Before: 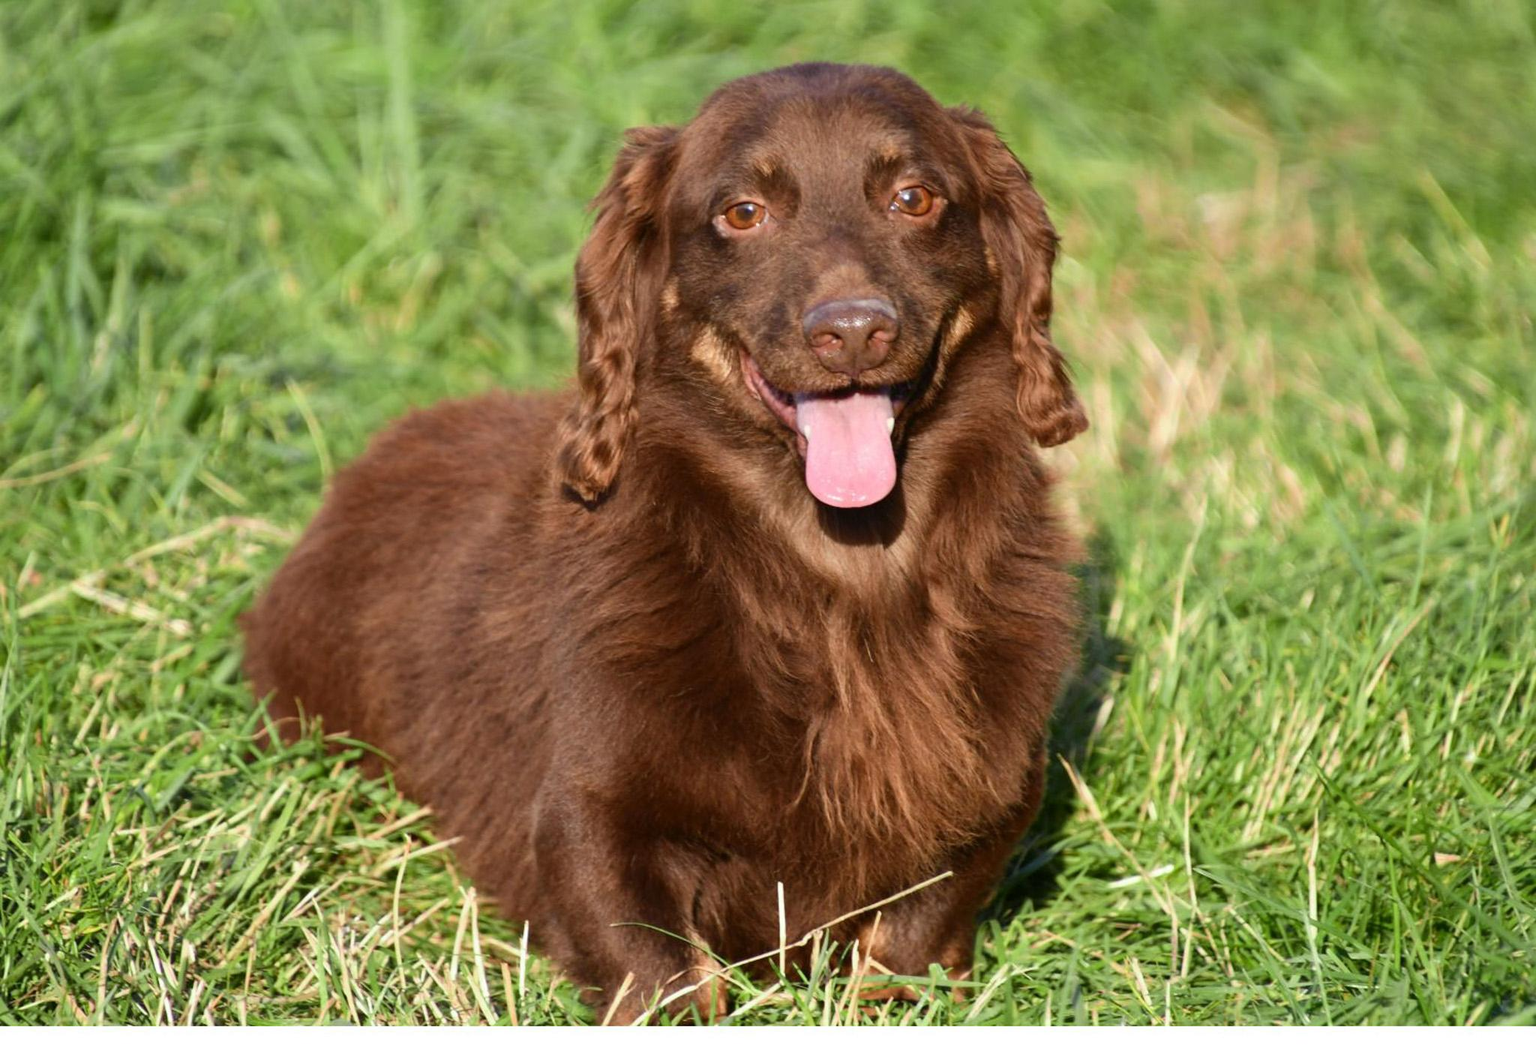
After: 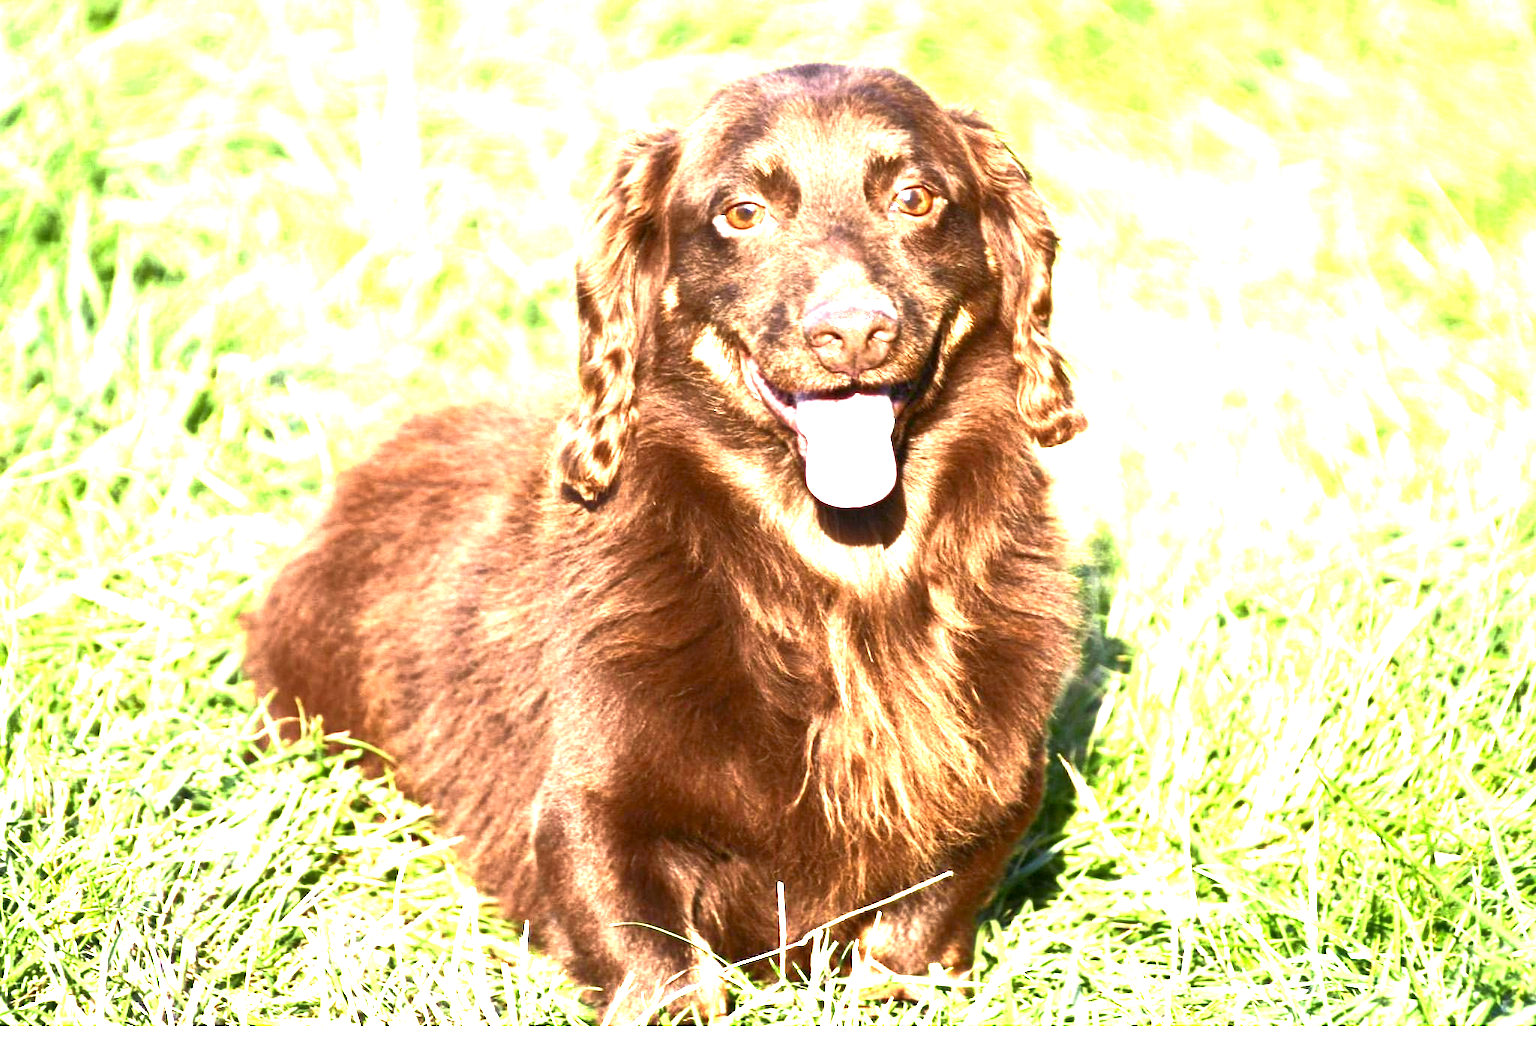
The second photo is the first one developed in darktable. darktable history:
rgb curve: curves: ch0 [(0, 0) (0.415, 0.237) (1, 1)]
exposure: black level correction 0.001, exposure 2.607 EV, compensate exposure bias true, compensate highlight preservation false
